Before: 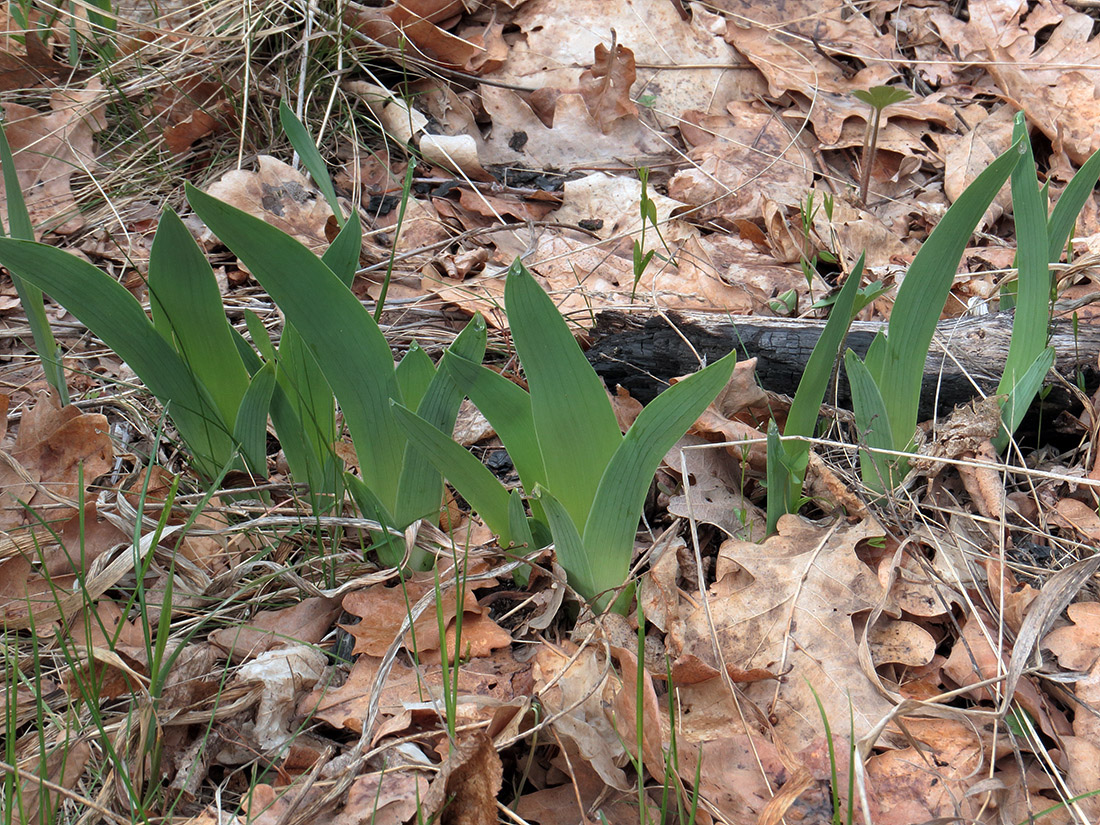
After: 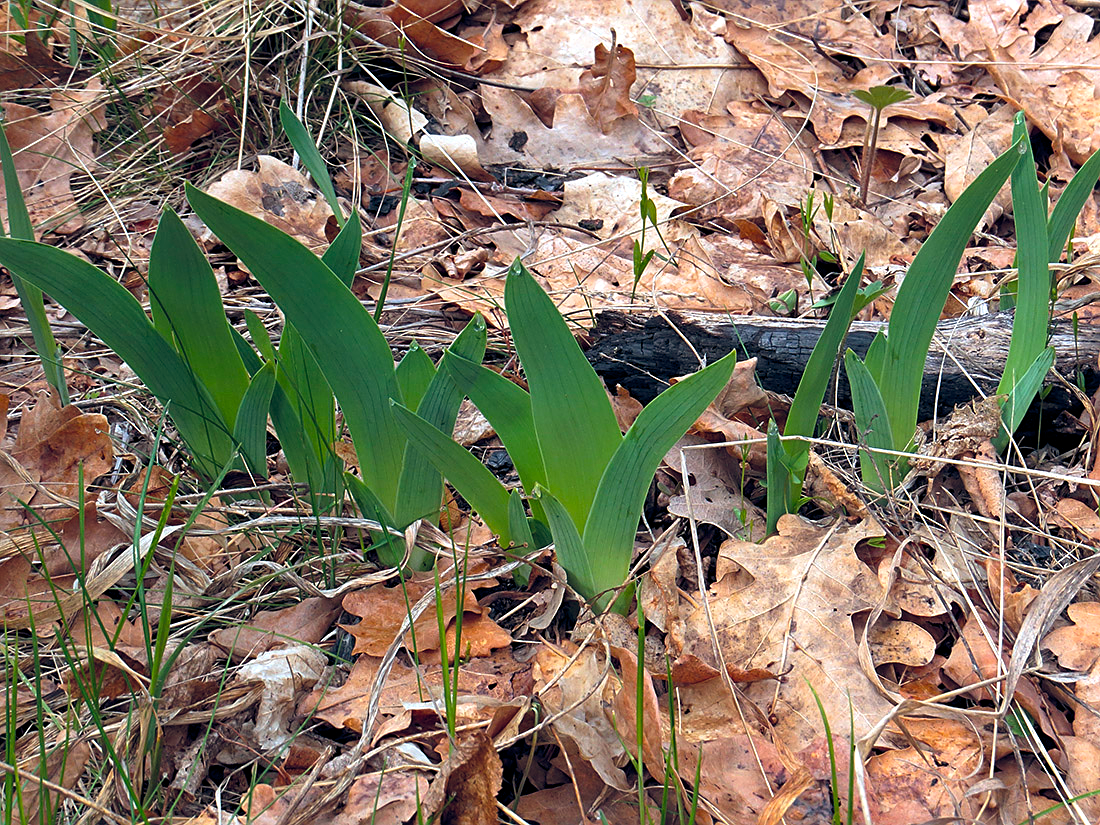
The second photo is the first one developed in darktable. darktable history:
sharpen: on, module defaults
color balance rgb: global offset › chroma 0.153%, global offset › hue 253.33°, perceptual saturation grading › global saturation 30.488%, global vibrance 30.198%, contrast 10.145%
